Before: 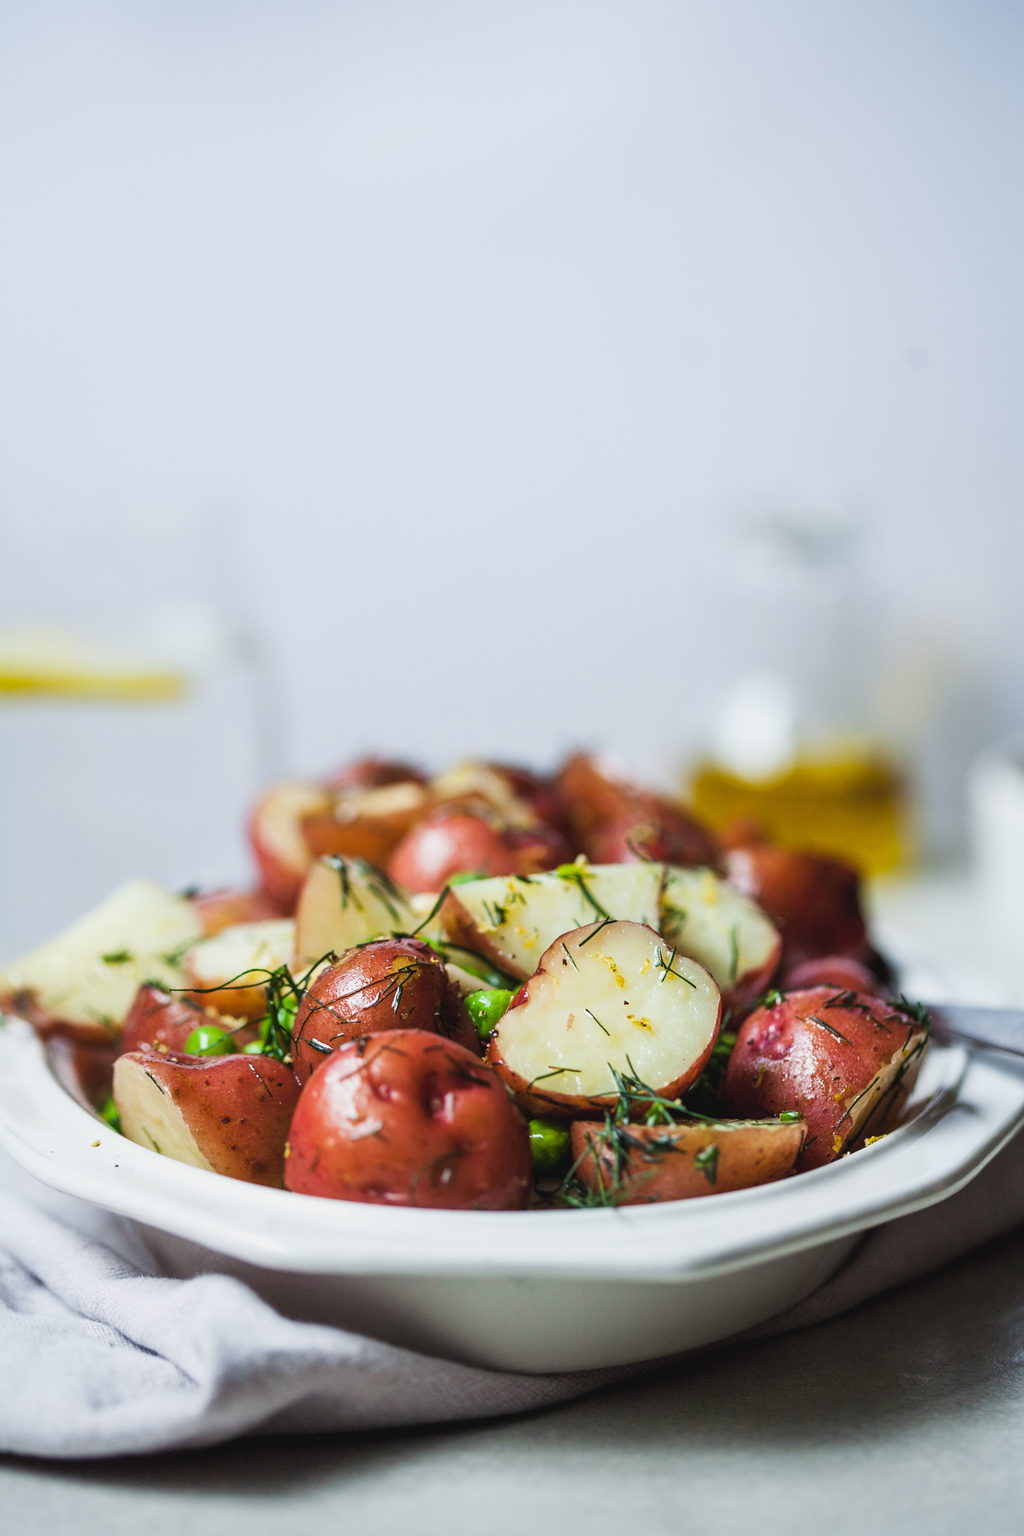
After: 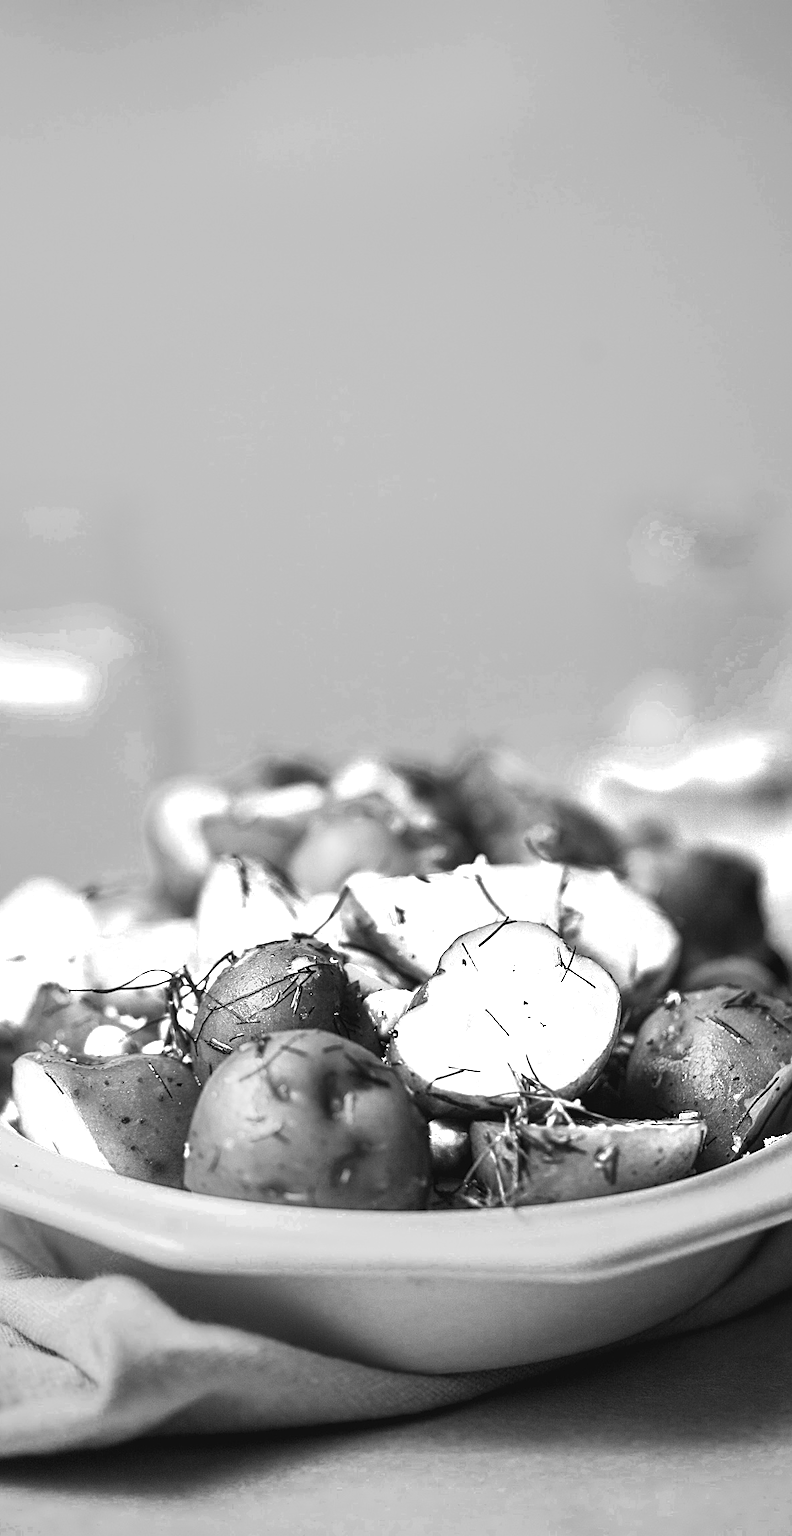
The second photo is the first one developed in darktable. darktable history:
color zones: curves: ch0 [(0, 0.554) (0.146, 0.662) (0.293, 0.86) (0.503, 0.774) (0.637, 0.106) (0.74, 0.072) (0.866, 0.488) (0.998, 0.569)]; ch1 [(0, 0) (0.143, 0) (0.286, 0) (0.429, 0) (0.571, 0) (0.714, 0) (0.857, 0)]
crop: left 9.88%, right 12.664%
sharpen: on, module defaults
